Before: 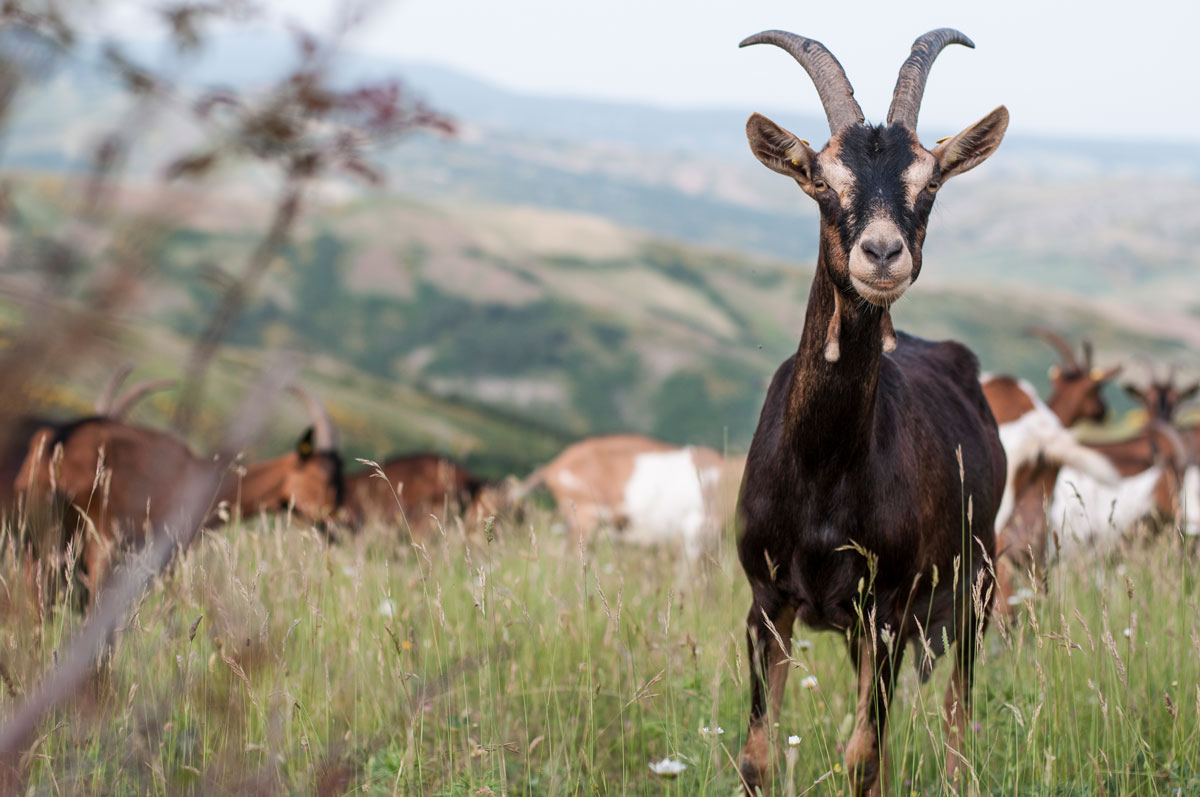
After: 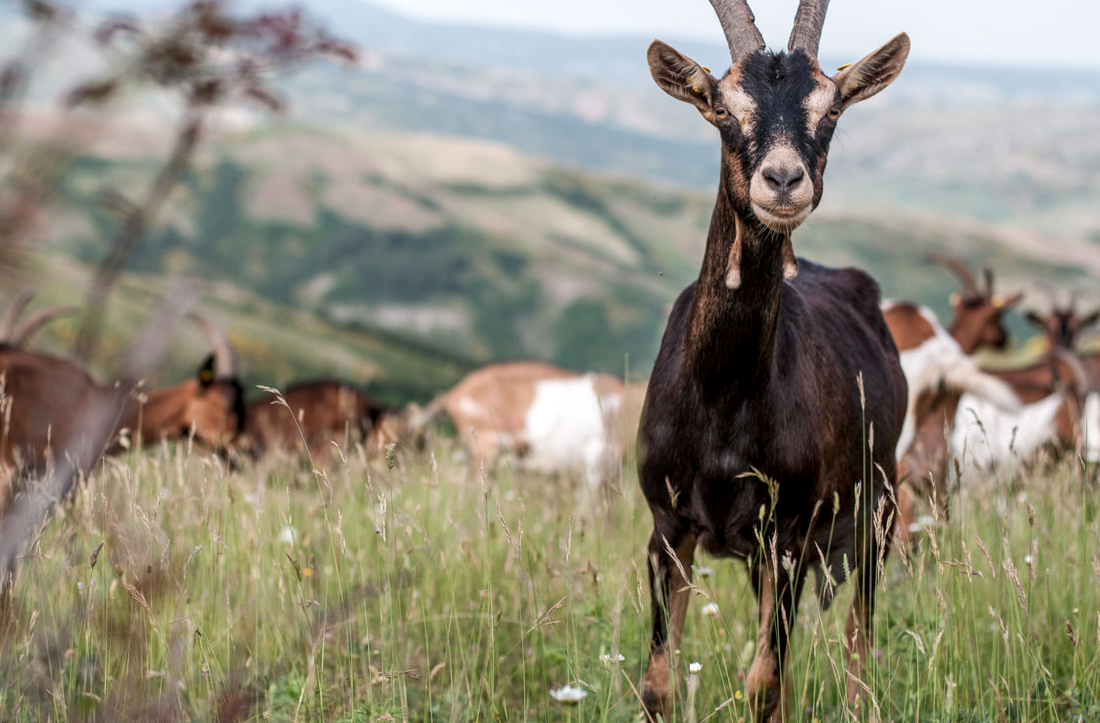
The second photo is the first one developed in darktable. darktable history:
crop and rotate: left 8.262%, top 9.226%
local contrast: detail 130%
